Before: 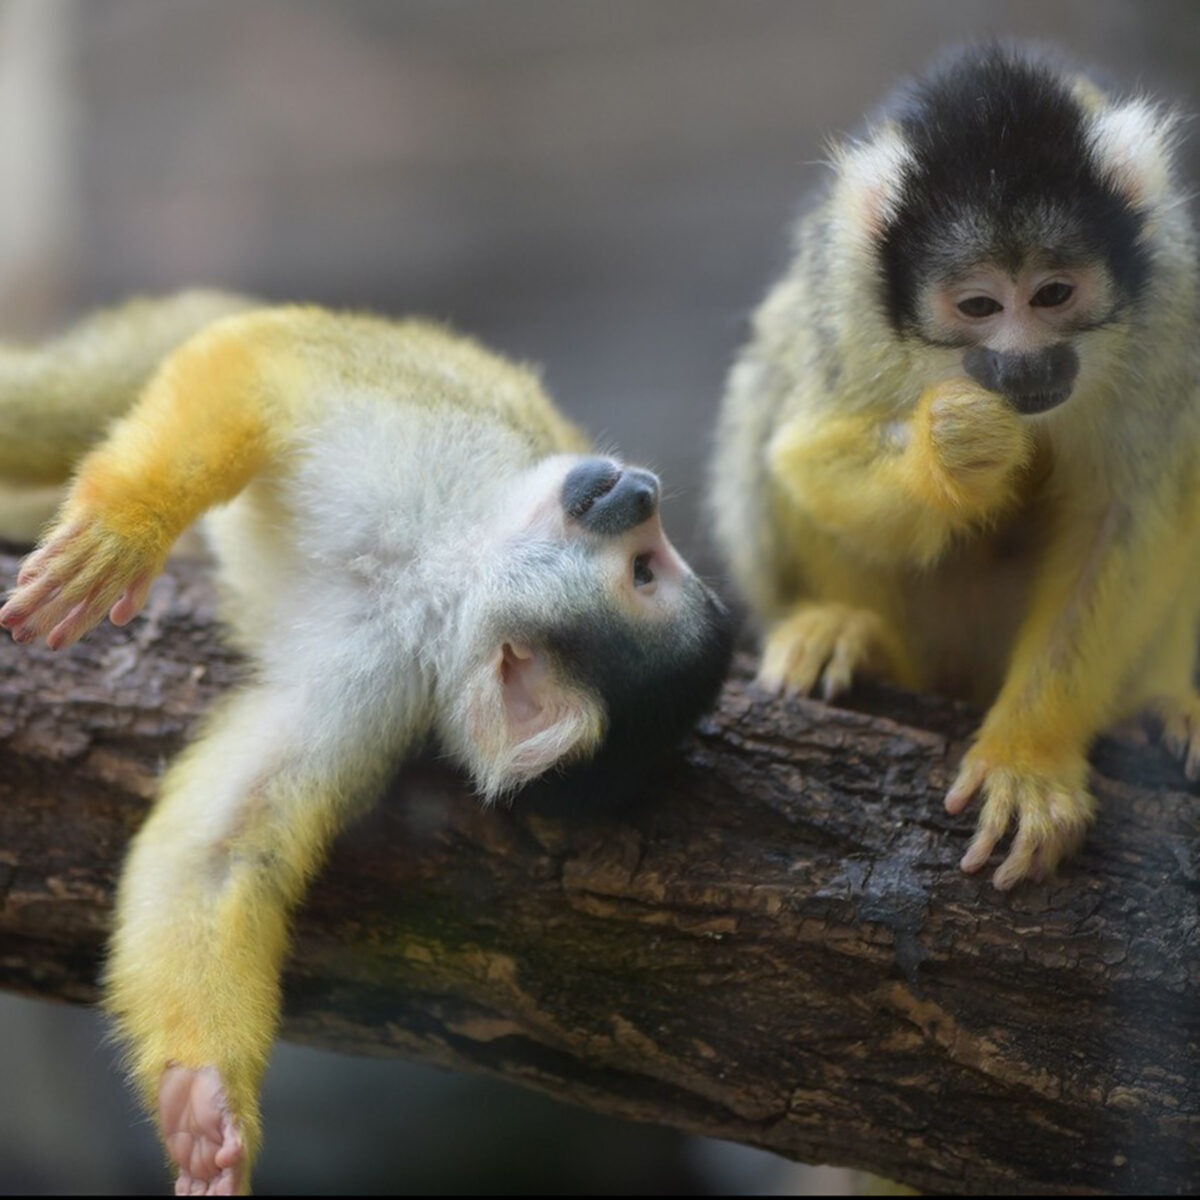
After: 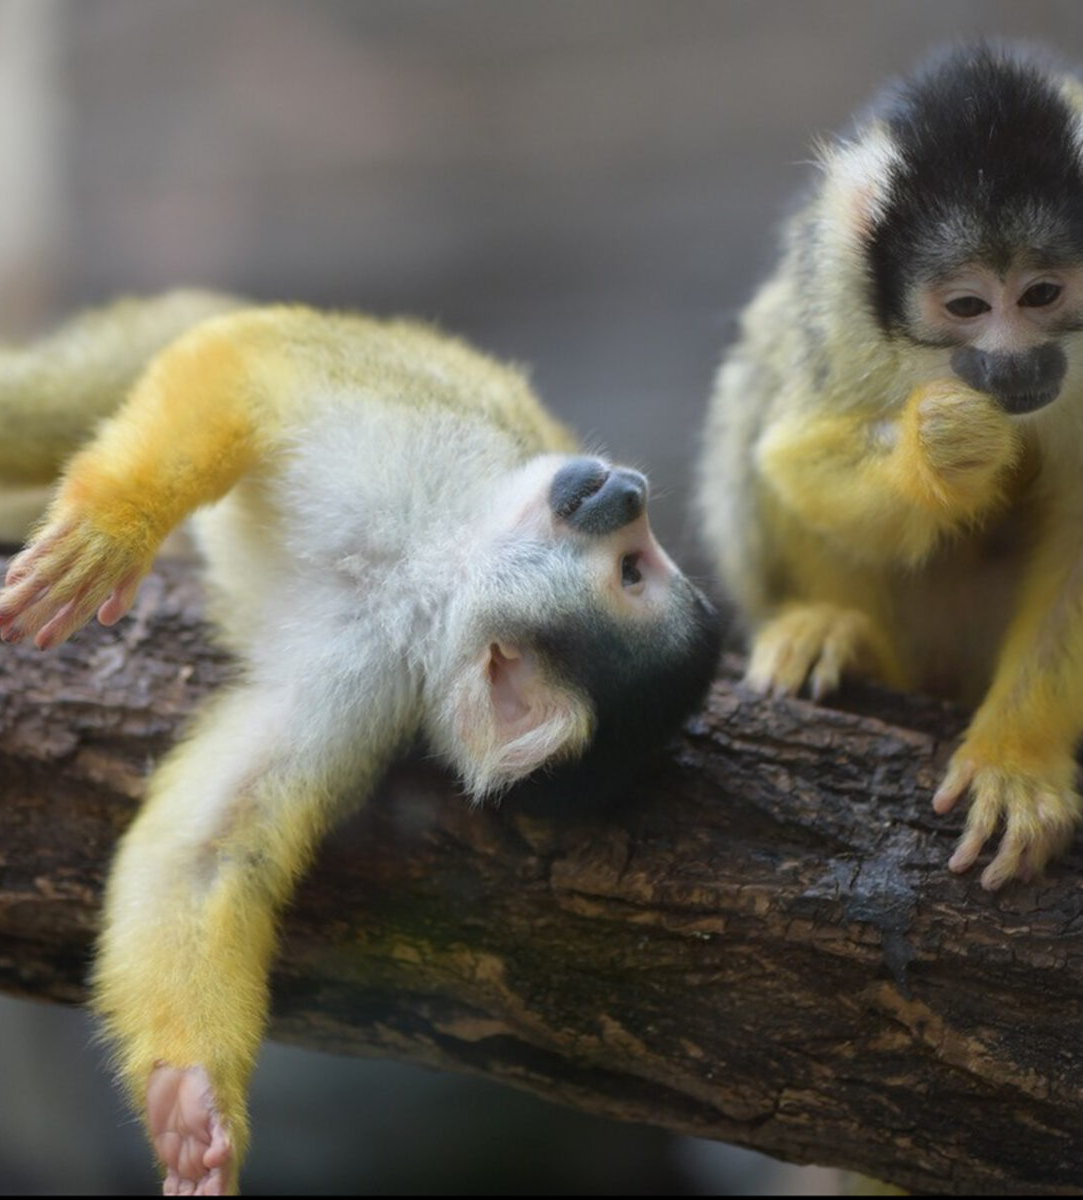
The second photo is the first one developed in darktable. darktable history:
crop and rotate: left 1.079%, right 8.669%
